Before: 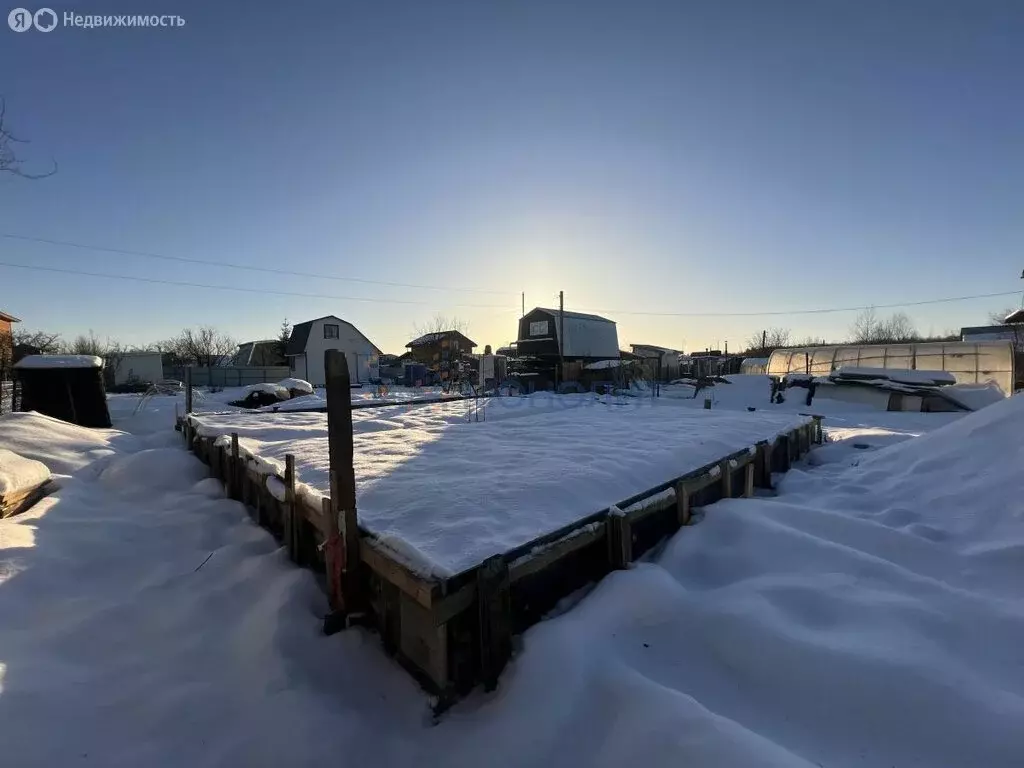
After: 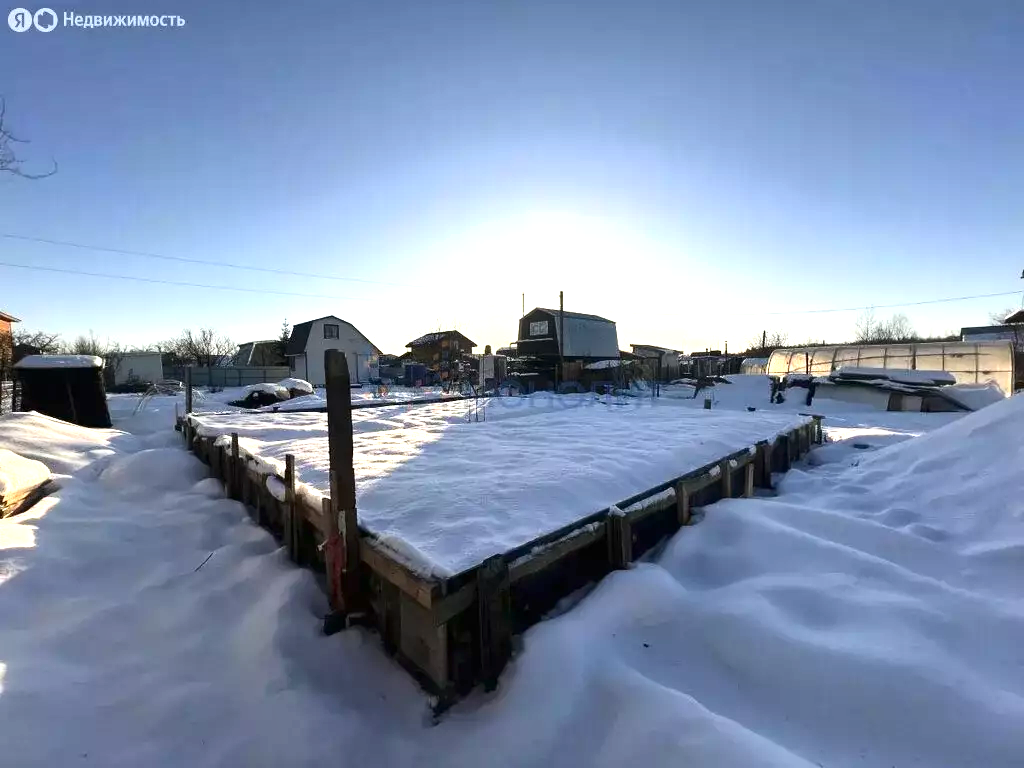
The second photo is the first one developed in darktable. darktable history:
exposure: black level correction 0, exposure 1 EV, compensate exposure bias true, compensate highlight preservation false
contrast brightness saturation: contrast 0.14
shadows and highlights: soften with gaussian
